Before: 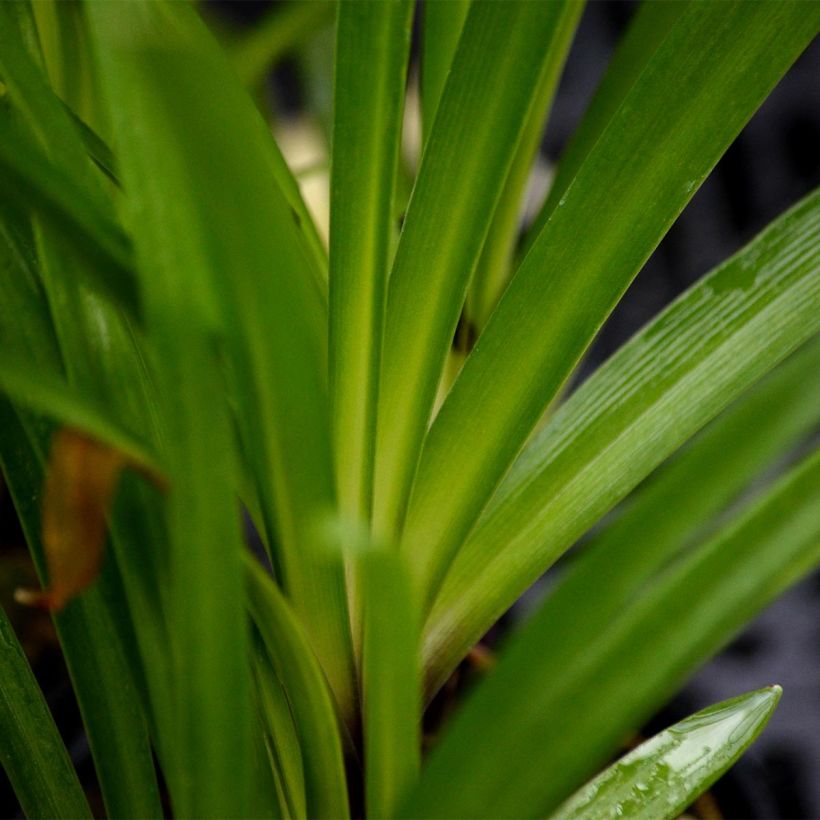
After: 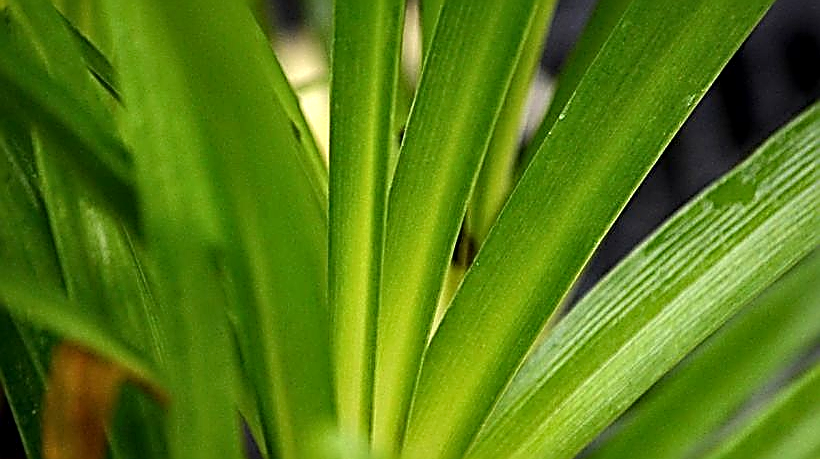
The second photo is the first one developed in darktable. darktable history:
sharpen: amount 1.988
crop and rotate: top 10.549%, bottom 33.448%
exposure: exposure 0.662 EV, compensate highlight preservation false
local contrast: mode bilateral grid, contrast 21, coarseness 51, detail 120%, midtone range 0.2
